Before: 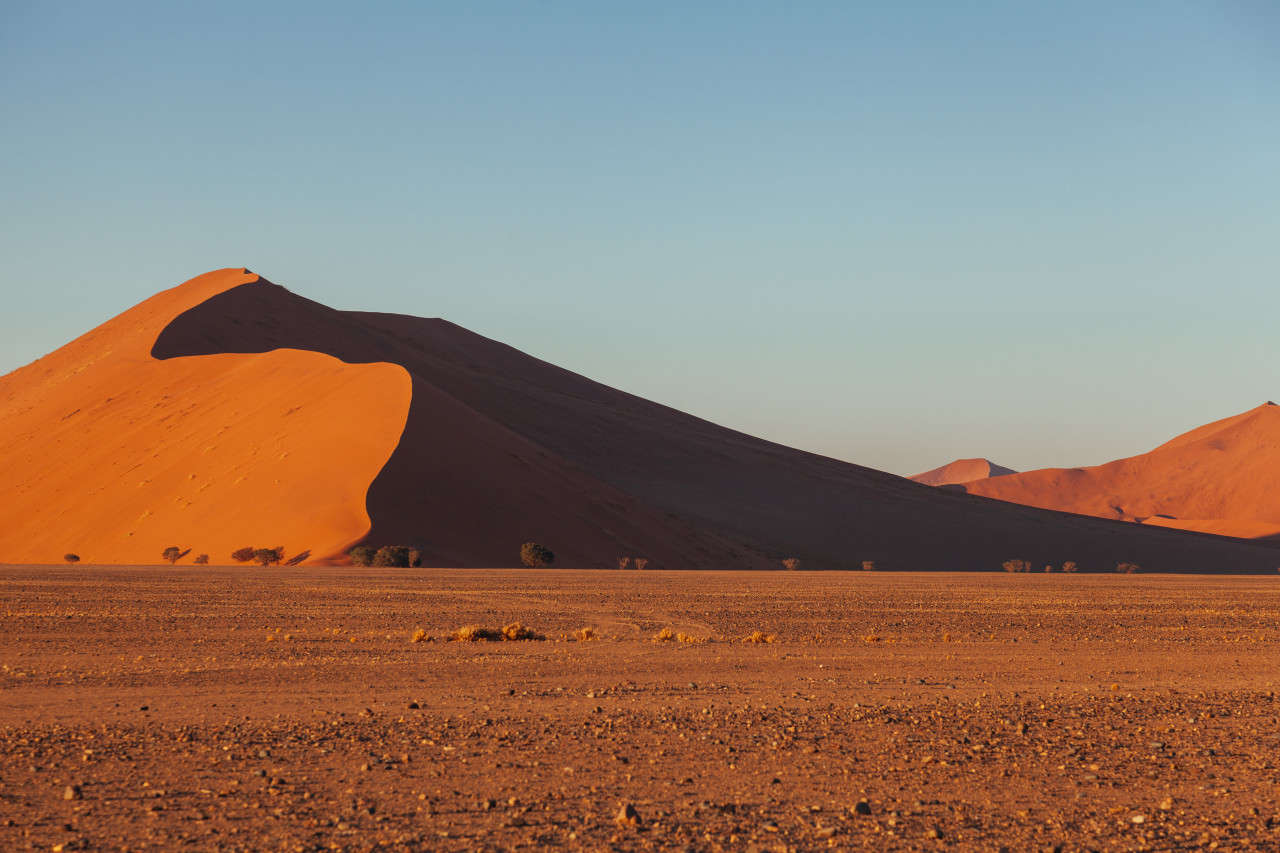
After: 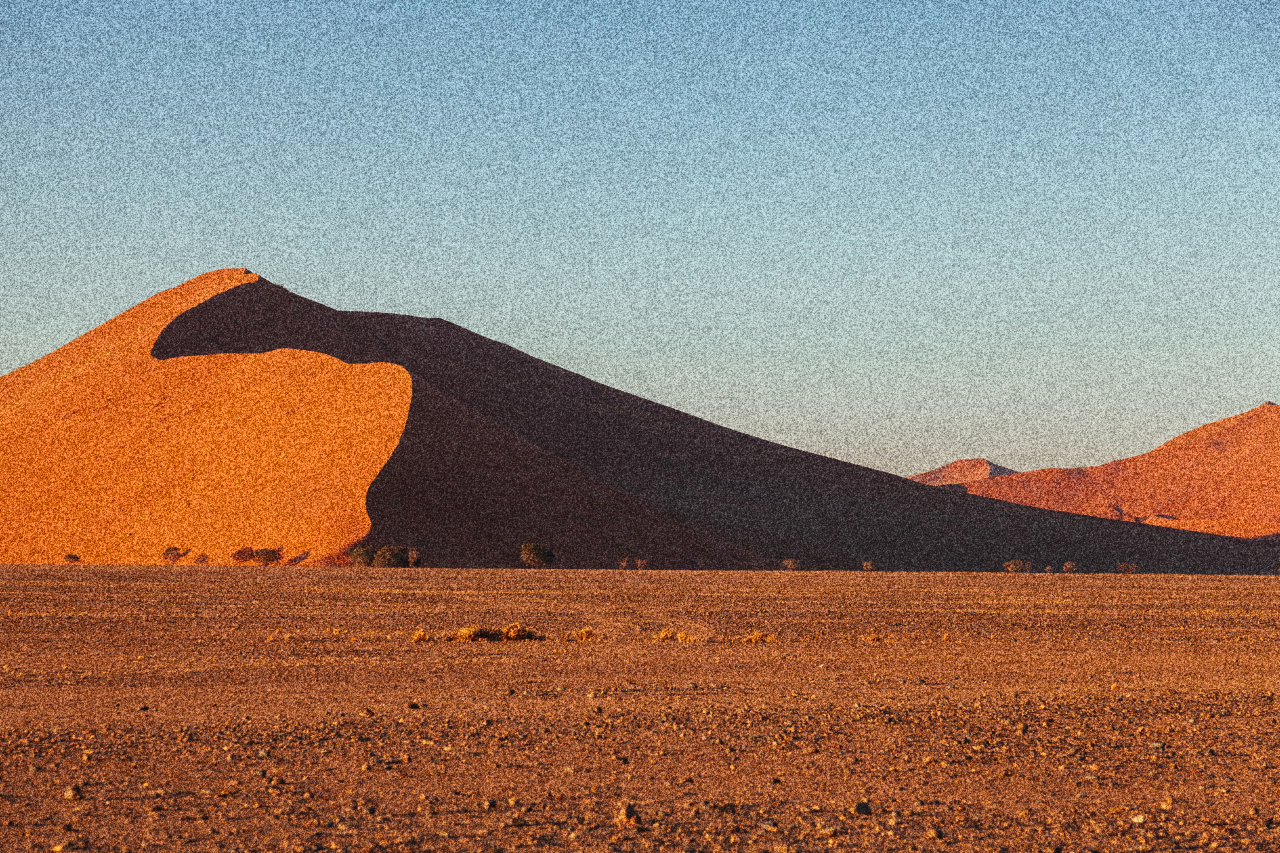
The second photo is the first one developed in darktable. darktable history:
grain: coarseness 30.02 ISO, strength 100%
contrast brightness saturation: contrast 0.1, brightness 0.02, saturation 0.02
